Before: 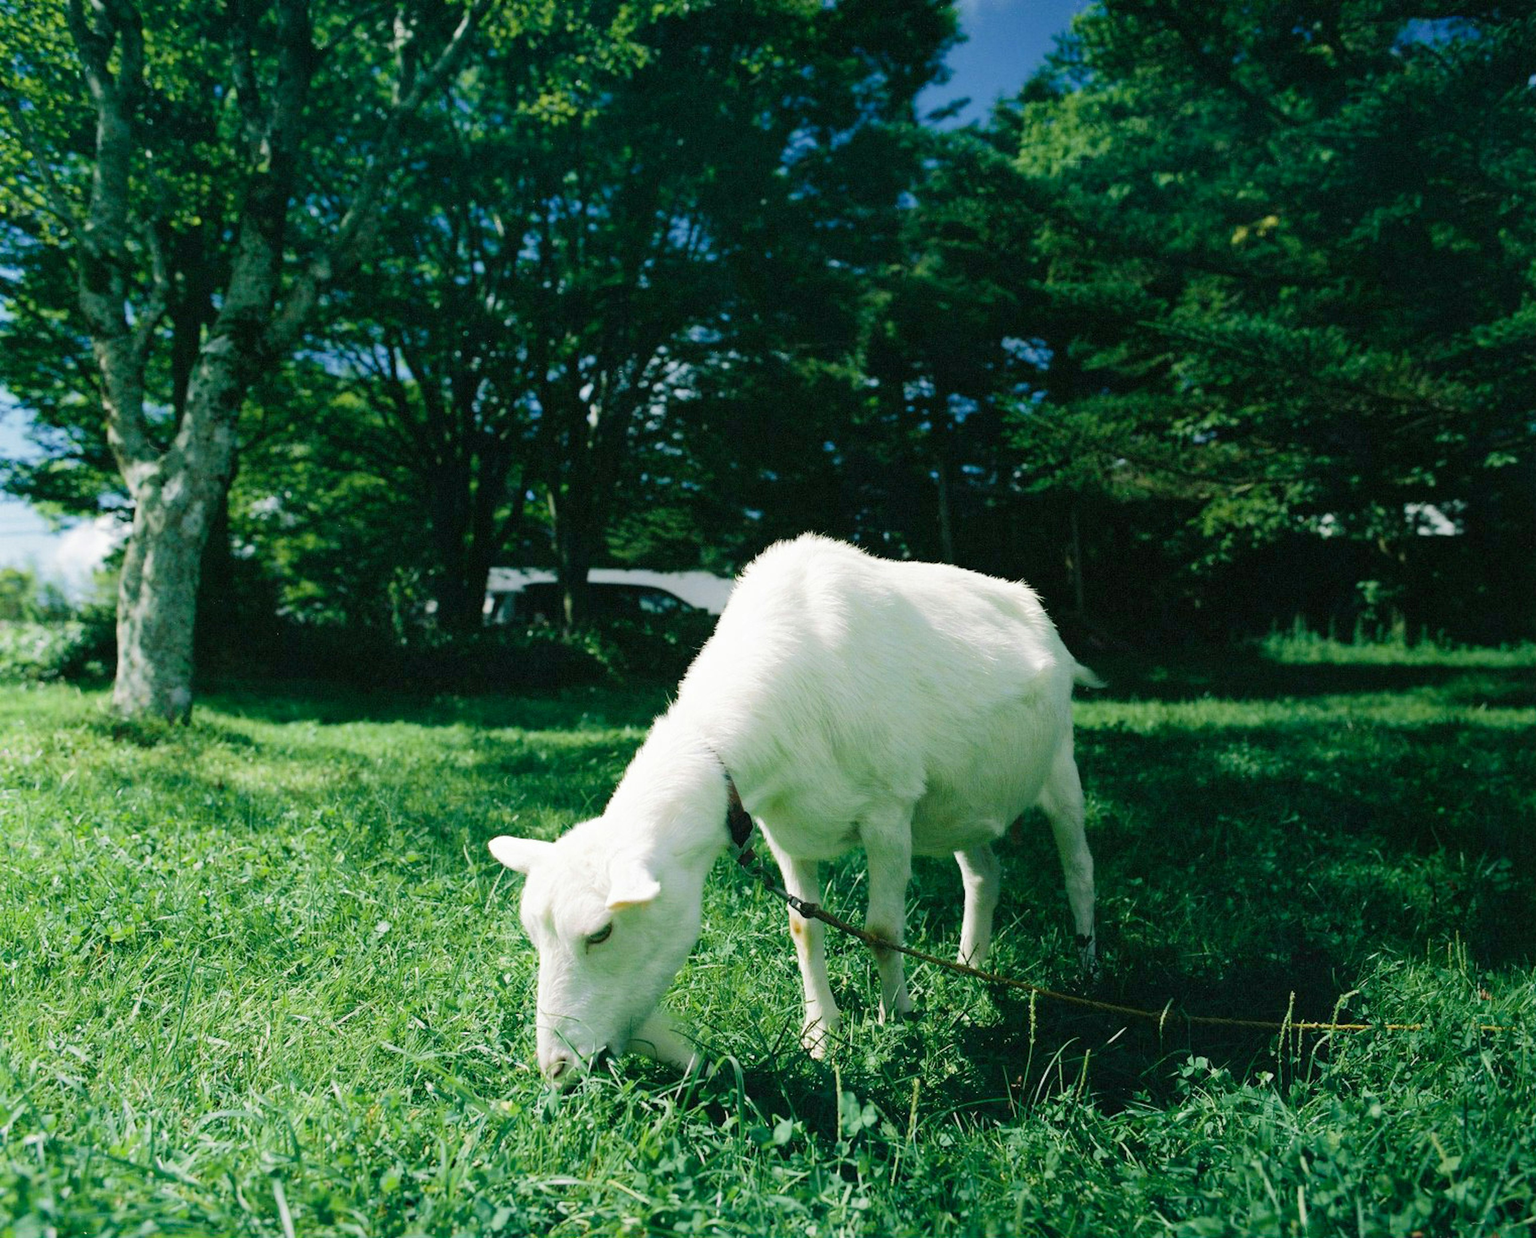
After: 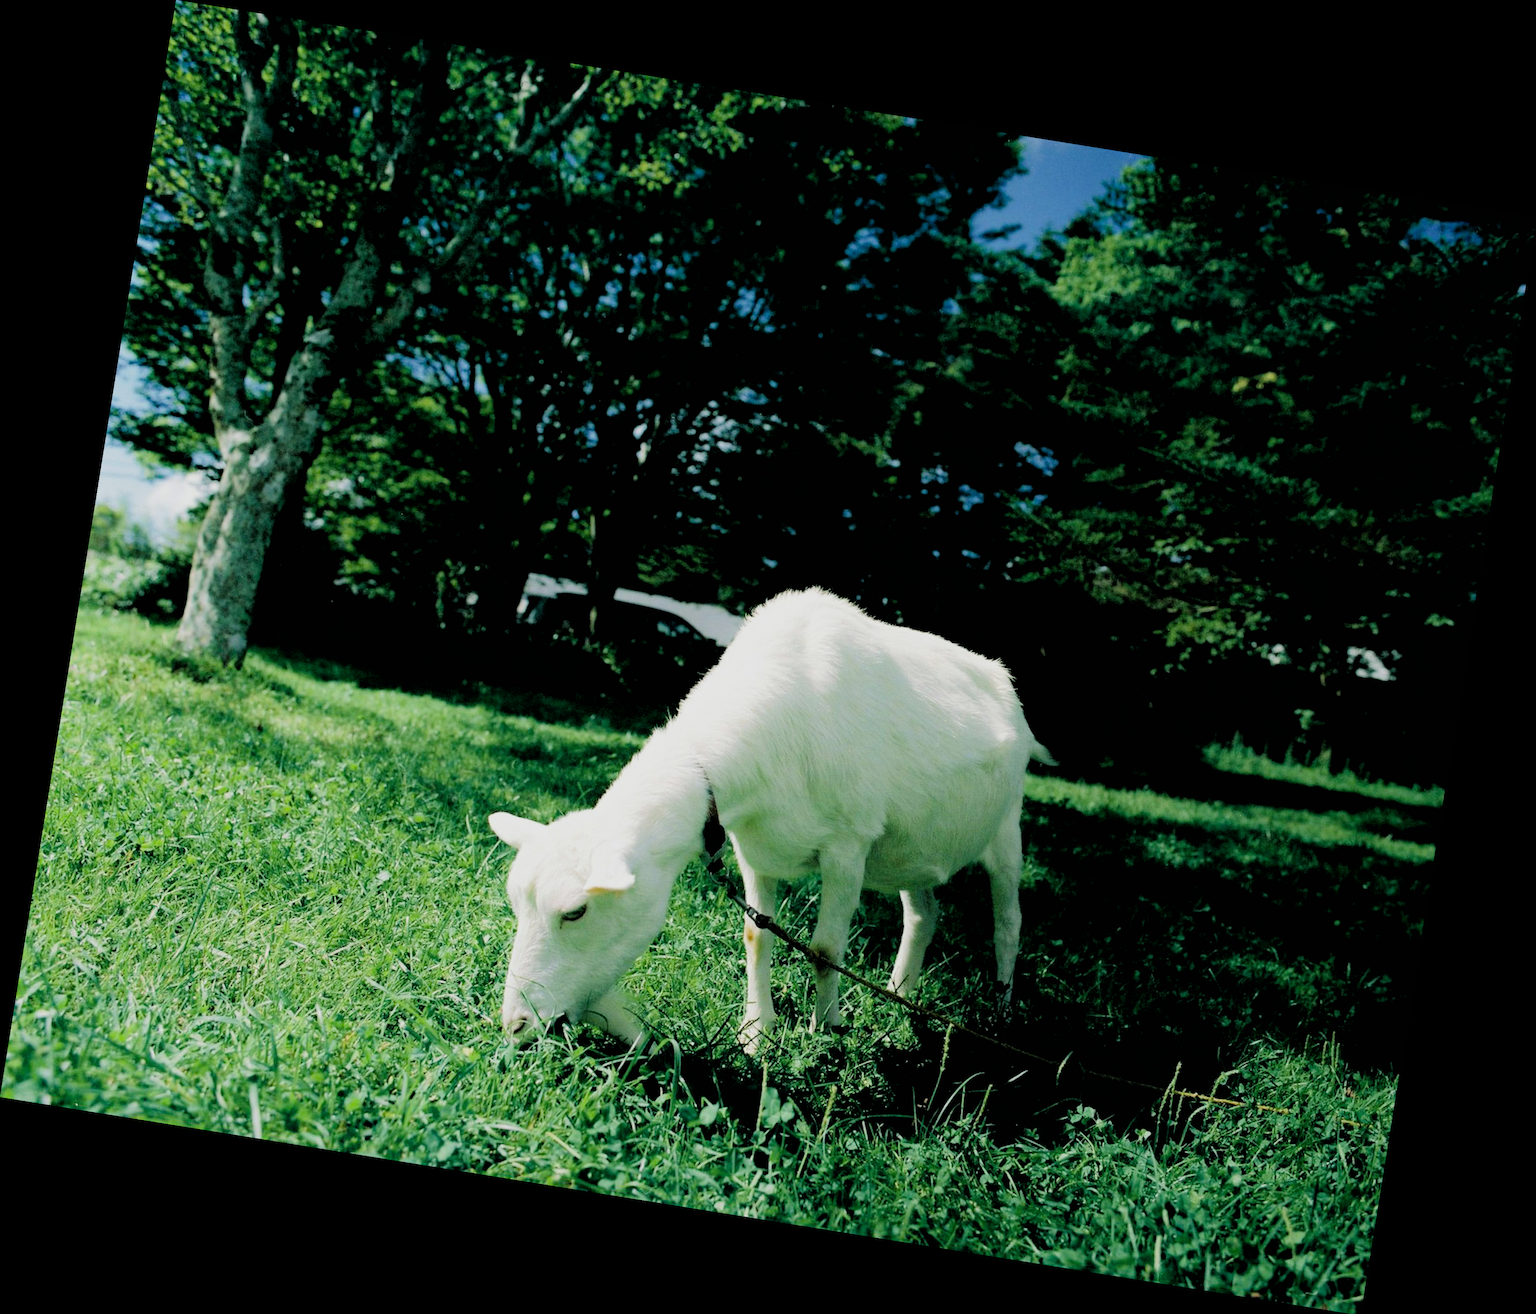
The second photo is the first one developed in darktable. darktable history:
rotate and perspective: rotation 9.12°, automatic cropping off
filmic rgb: black relative exposure -3.31 EV, white relative exposure 3.45 EV, hardness 2.36, contrast 1.103
